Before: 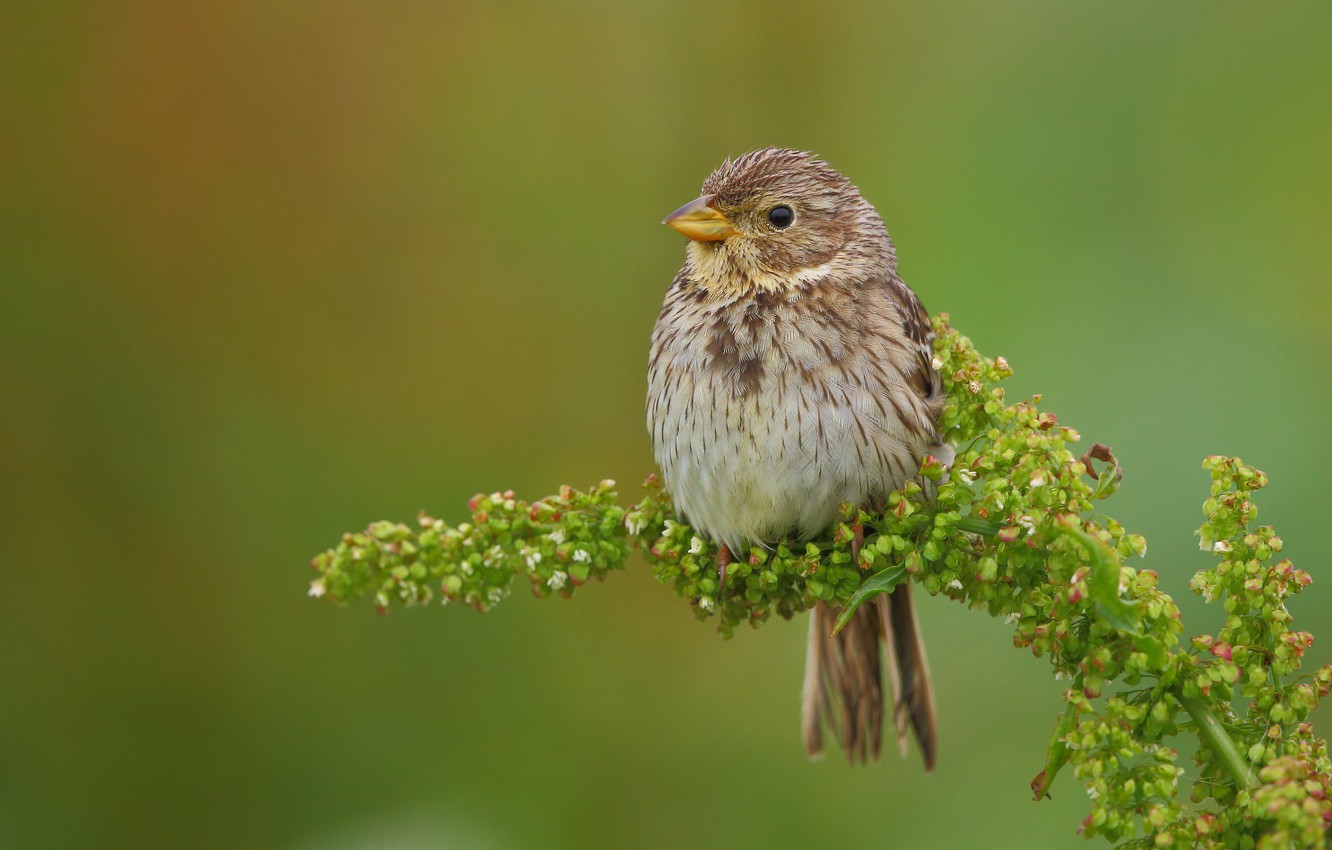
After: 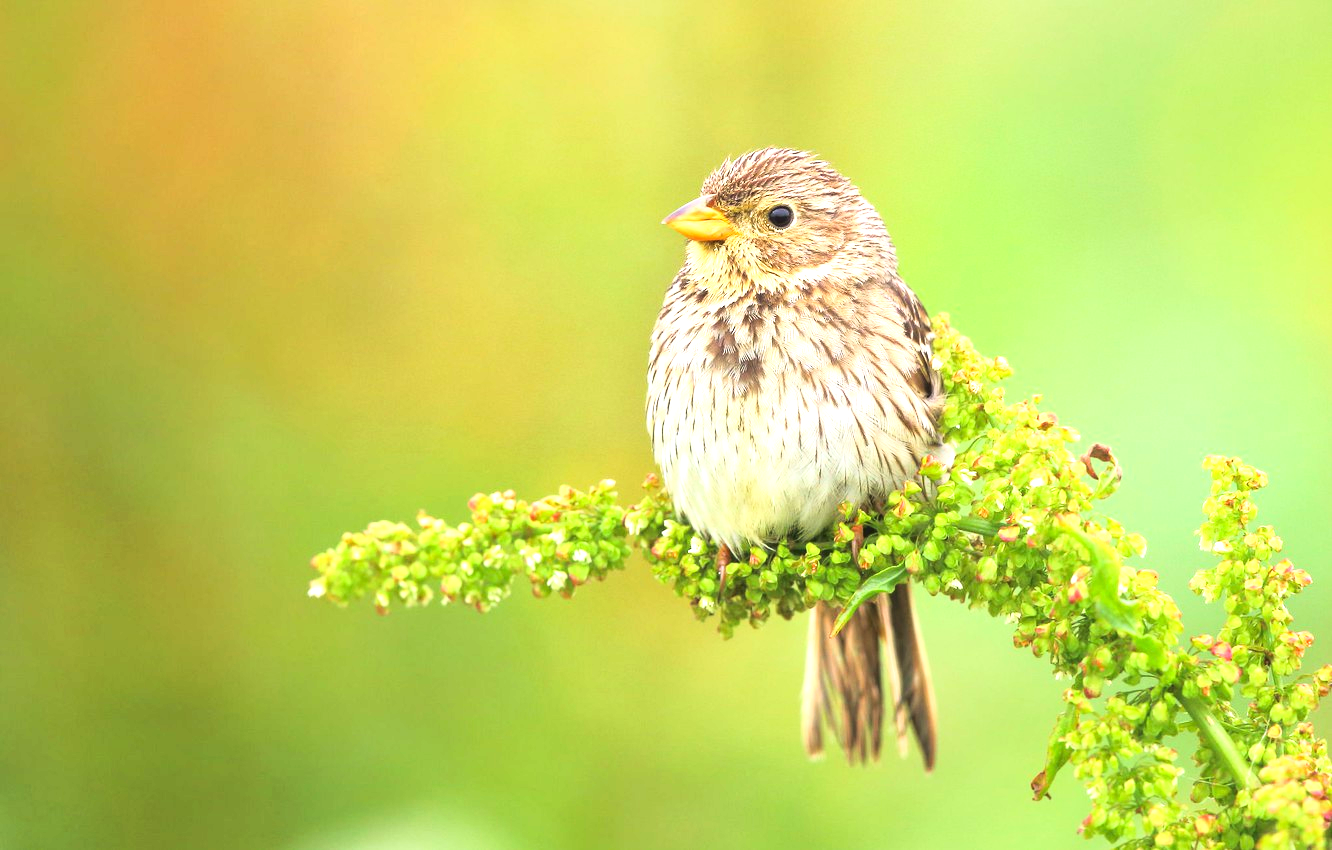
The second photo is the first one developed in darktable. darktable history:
exposure: black level correction 0, exposure 1.631 EV, compensate highlight preservation false
tone curve: curves: ch0 [(0, 0) (0.003, 0.036) (0.011, 0.04) (0.025, 0.042) (0.044, 0.052) (0.069, 0.066) (0.1, 0.085) (0.136, 0.106) (0.177, 0.144) (0.224, 0.188) (0.277, 0.241) (0.335, 0.307) (0.399, 0.382) (0.468, 0.466) (0.543, 0.56) (0.623, 0.672) (0.709, 0.772) (0.801, 0.876) (0.898, 0.949) (1, 1)], color space Lab, linked channels, preserve colors none
